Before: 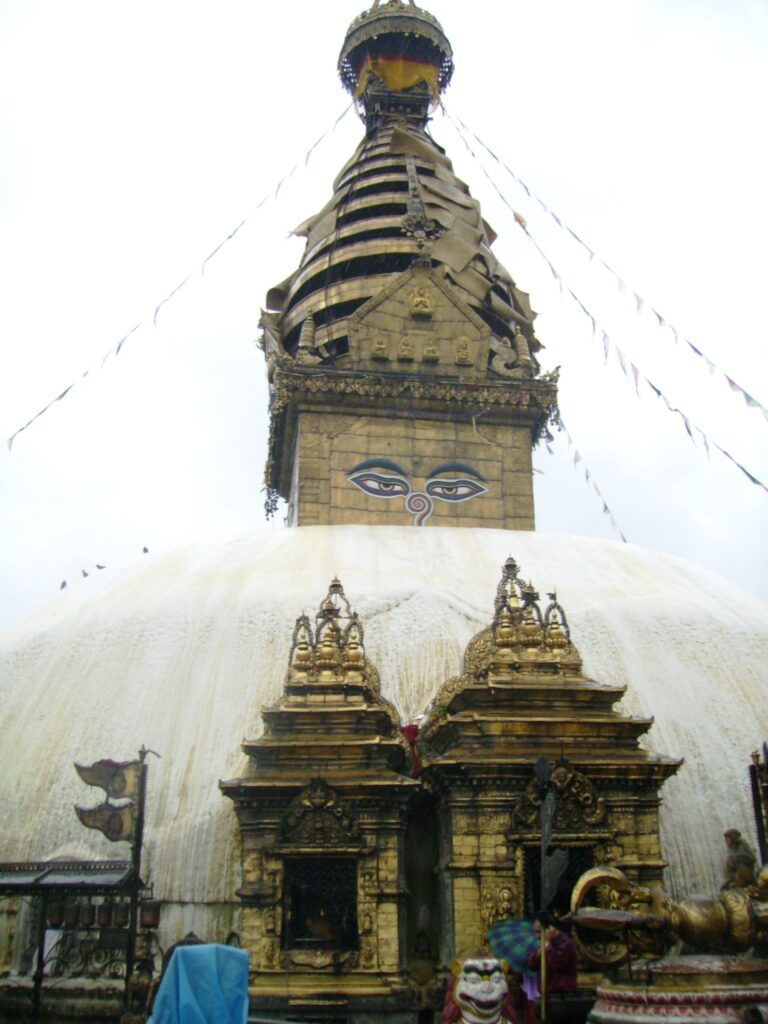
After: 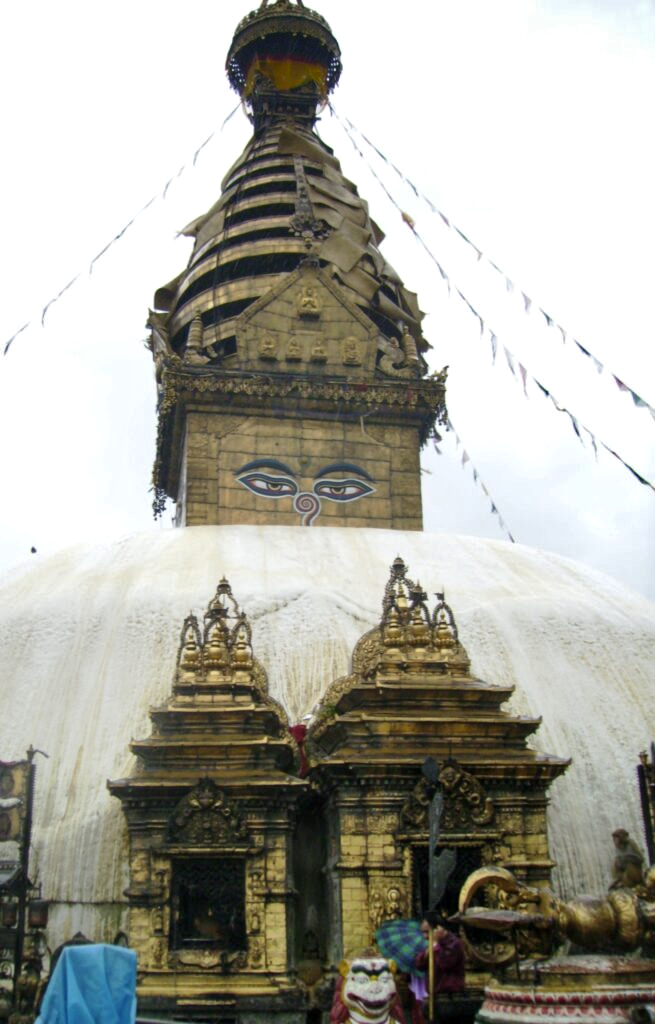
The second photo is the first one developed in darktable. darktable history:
crop and rotate: left 14.648%
shadows and highlights: low approximation 0.01, soften with gaussian
local contrast: highlights 102%, shadows 99%, detail 119%, midtone range 0.2
